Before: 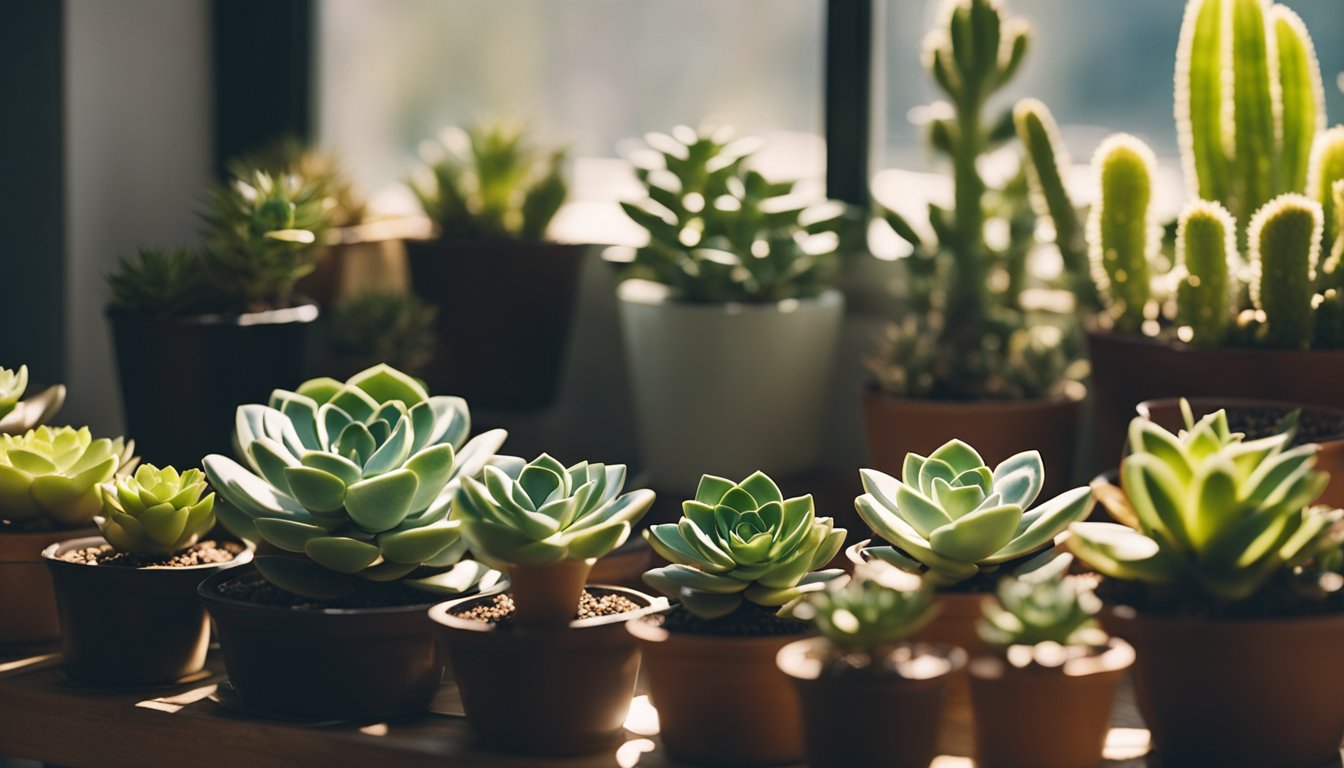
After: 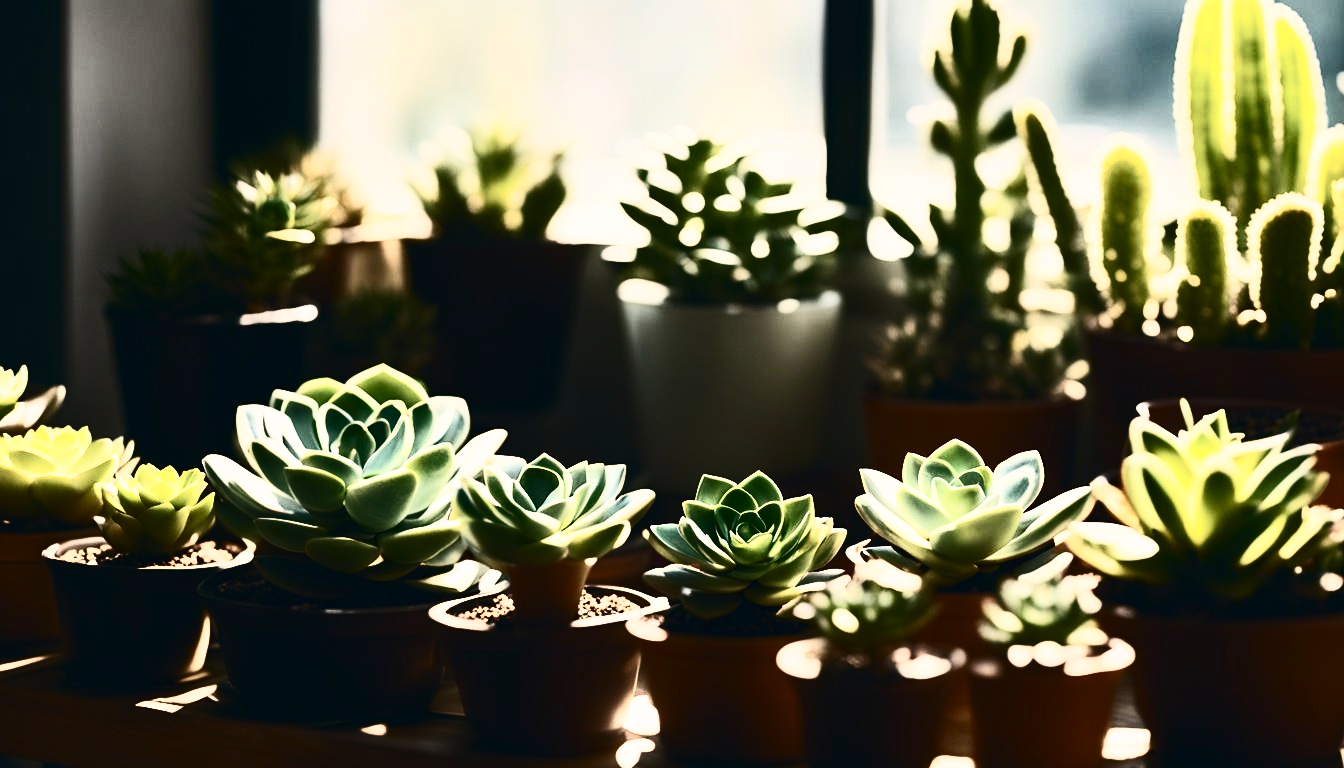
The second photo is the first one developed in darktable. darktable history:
contrast brightness saturation: contrast 0.93, brightness 0.2
